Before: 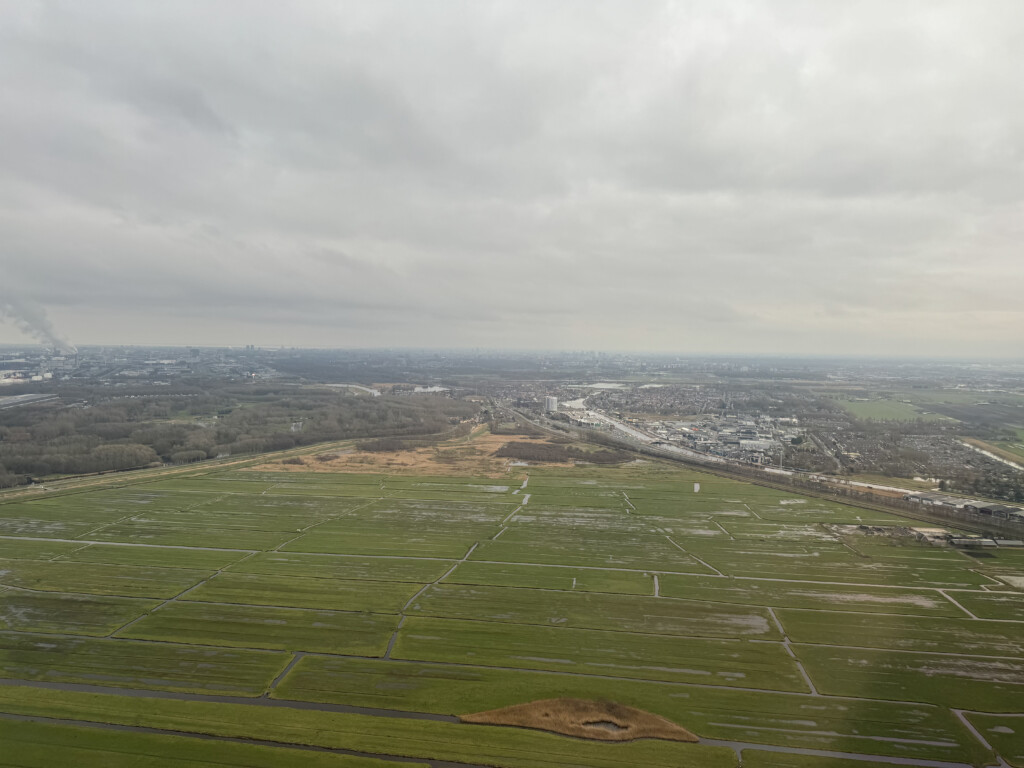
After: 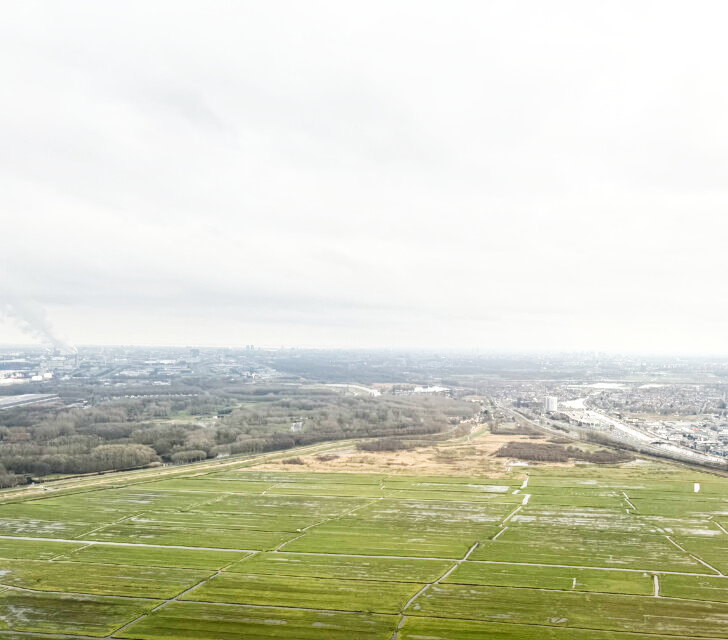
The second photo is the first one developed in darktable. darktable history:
local contrast: on, module defaults
crop: right 28.885%, bottom 16.626%
base curve: curves: ch0 [(0, 0) (0.007, 0.004) (0.027, 0.03) (0.046, 0.07) (0.207, 0.54) (0.442, 0.872) (0.673, 0.972) (1, 1)], preserve colors none
